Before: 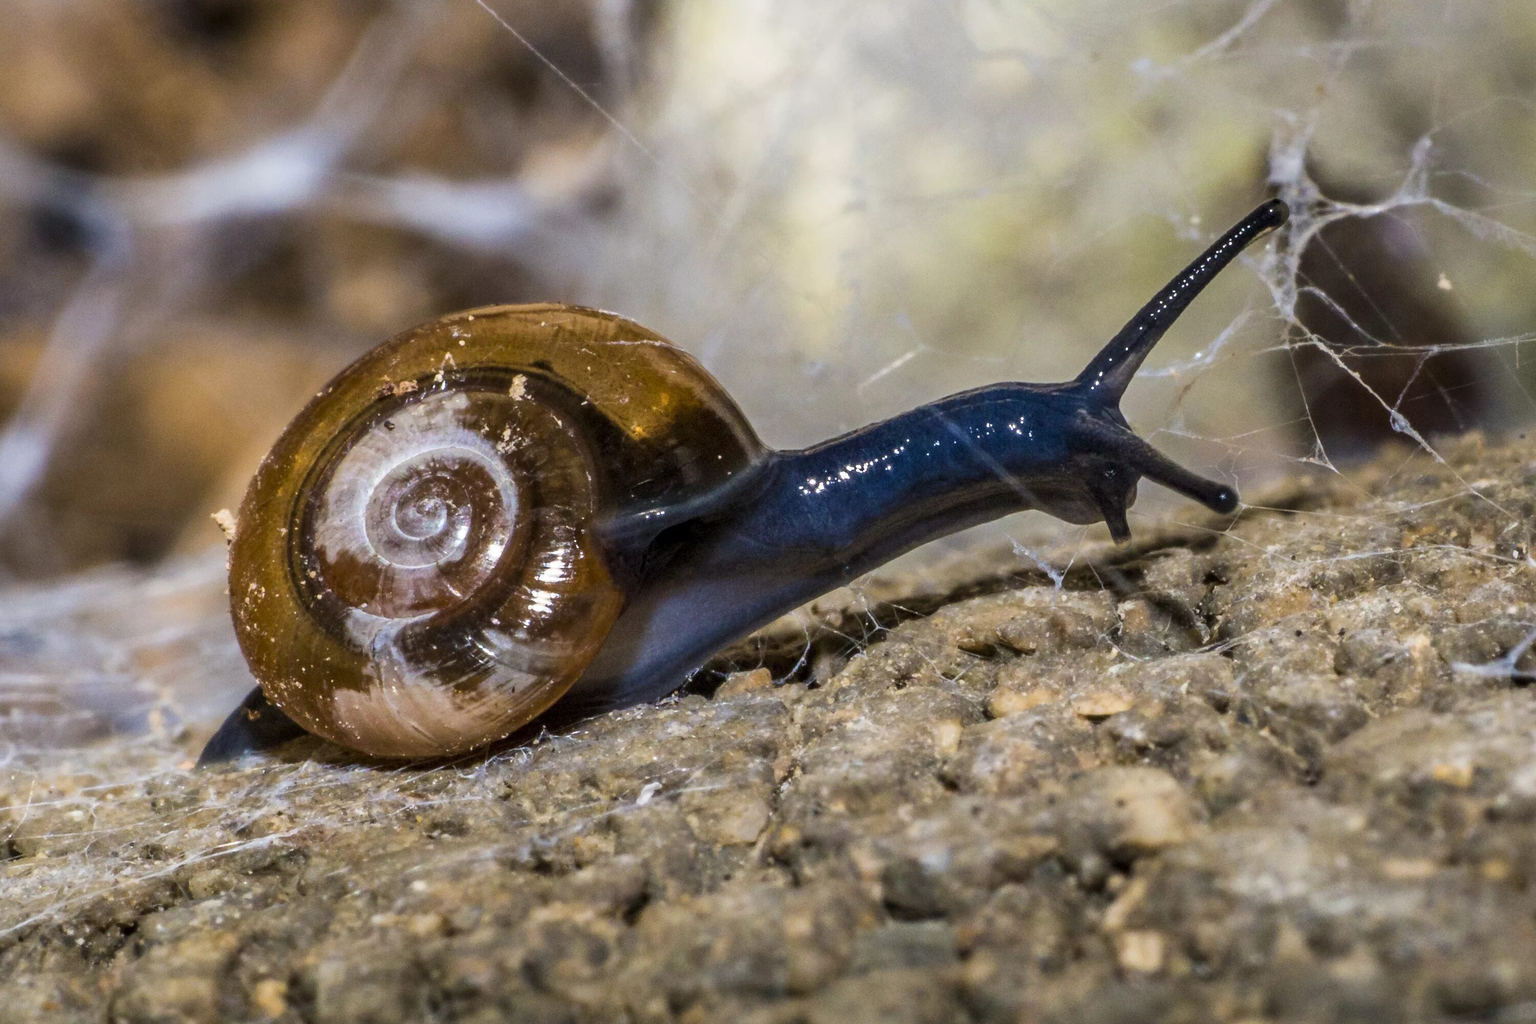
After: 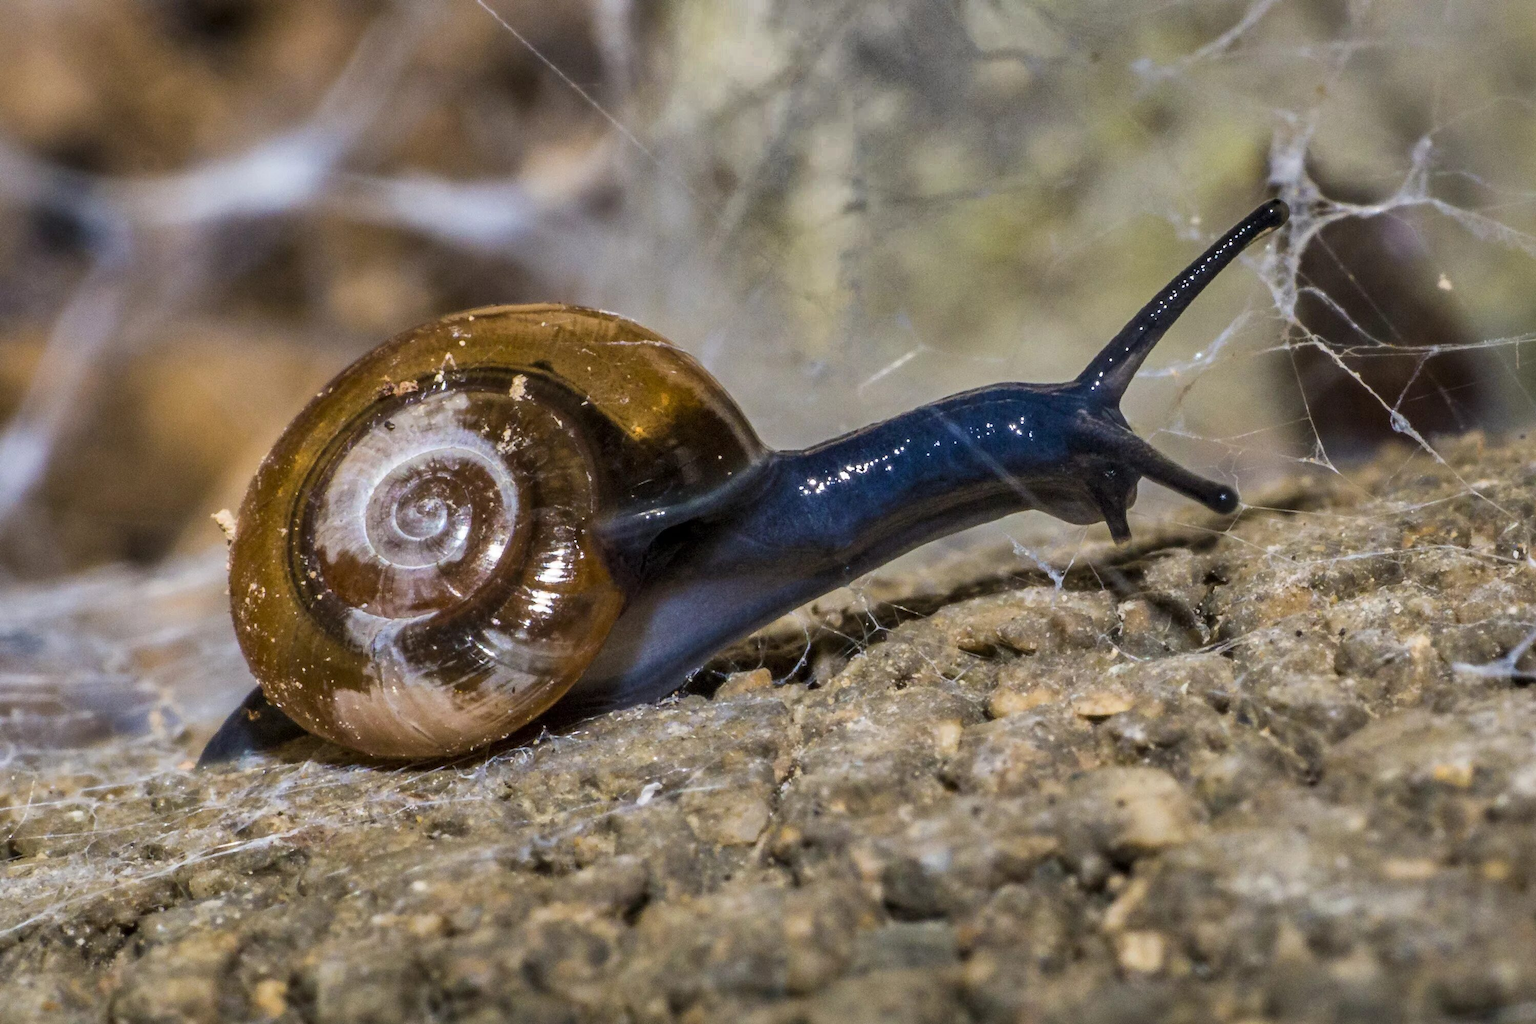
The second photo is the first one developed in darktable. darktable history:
shadows and highlights: shadows 18.95, highlights -84.72, soften with gaussian
